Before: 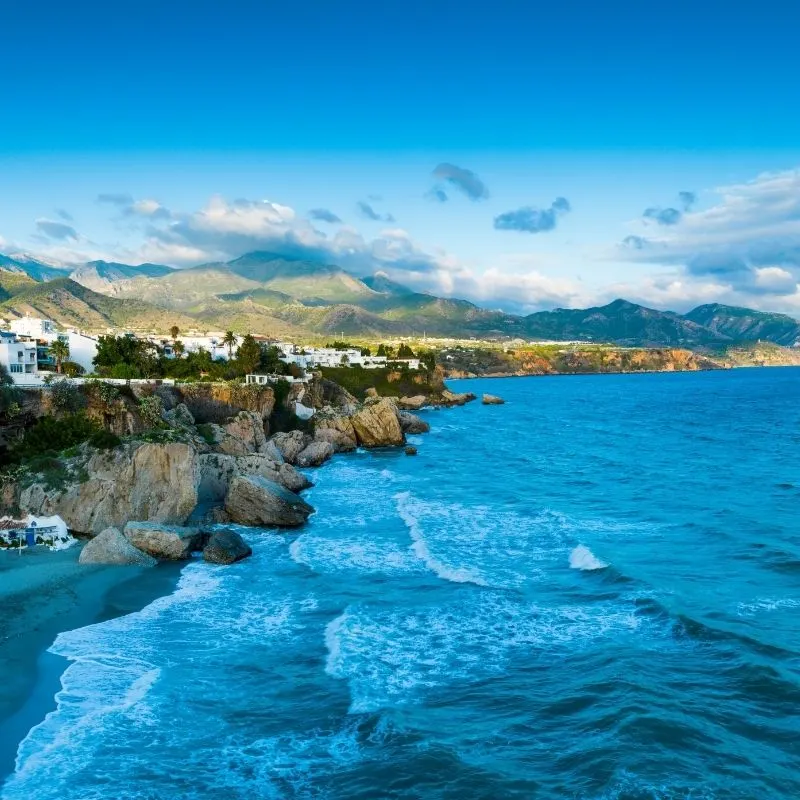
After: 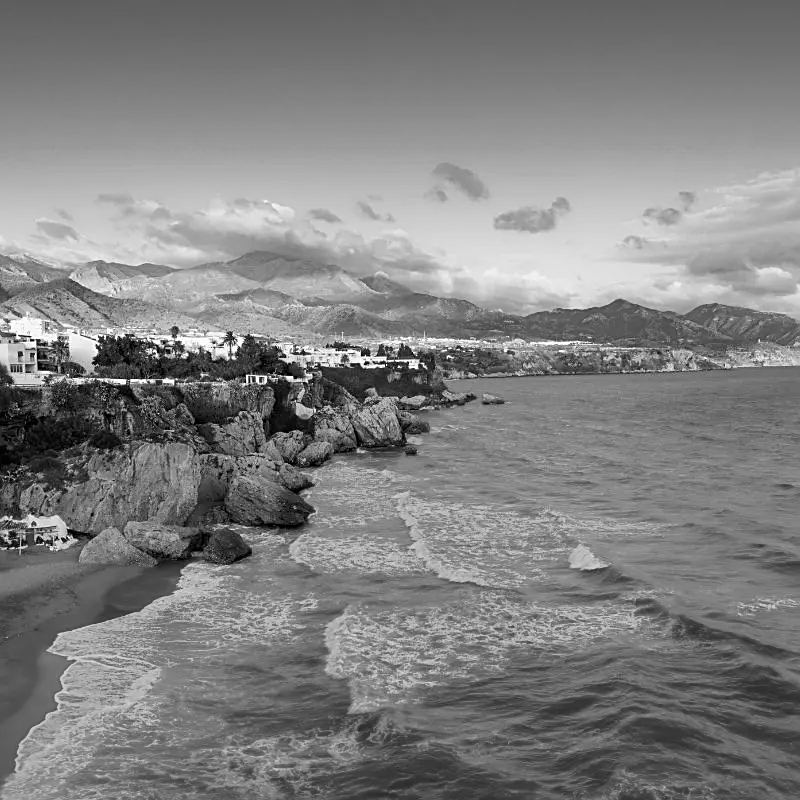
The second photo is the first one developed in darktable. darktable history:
sharpen: on, module defaults
monochrome: a 32, b 64, size 2.3
